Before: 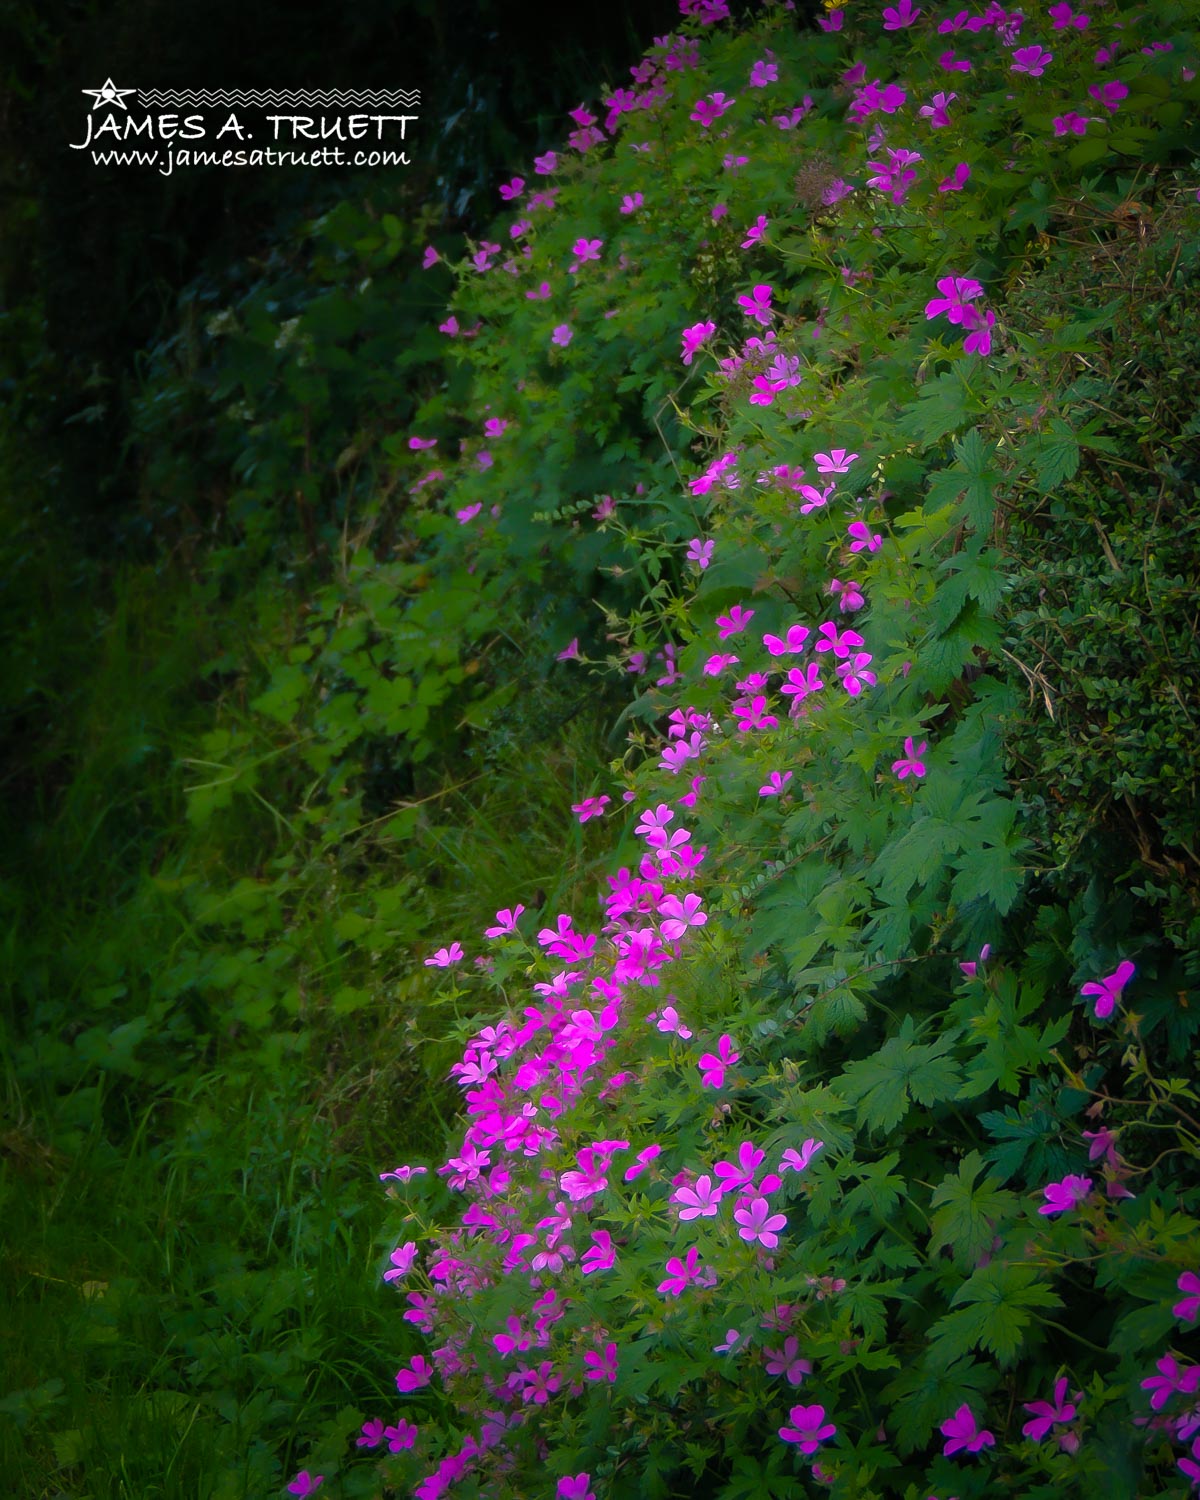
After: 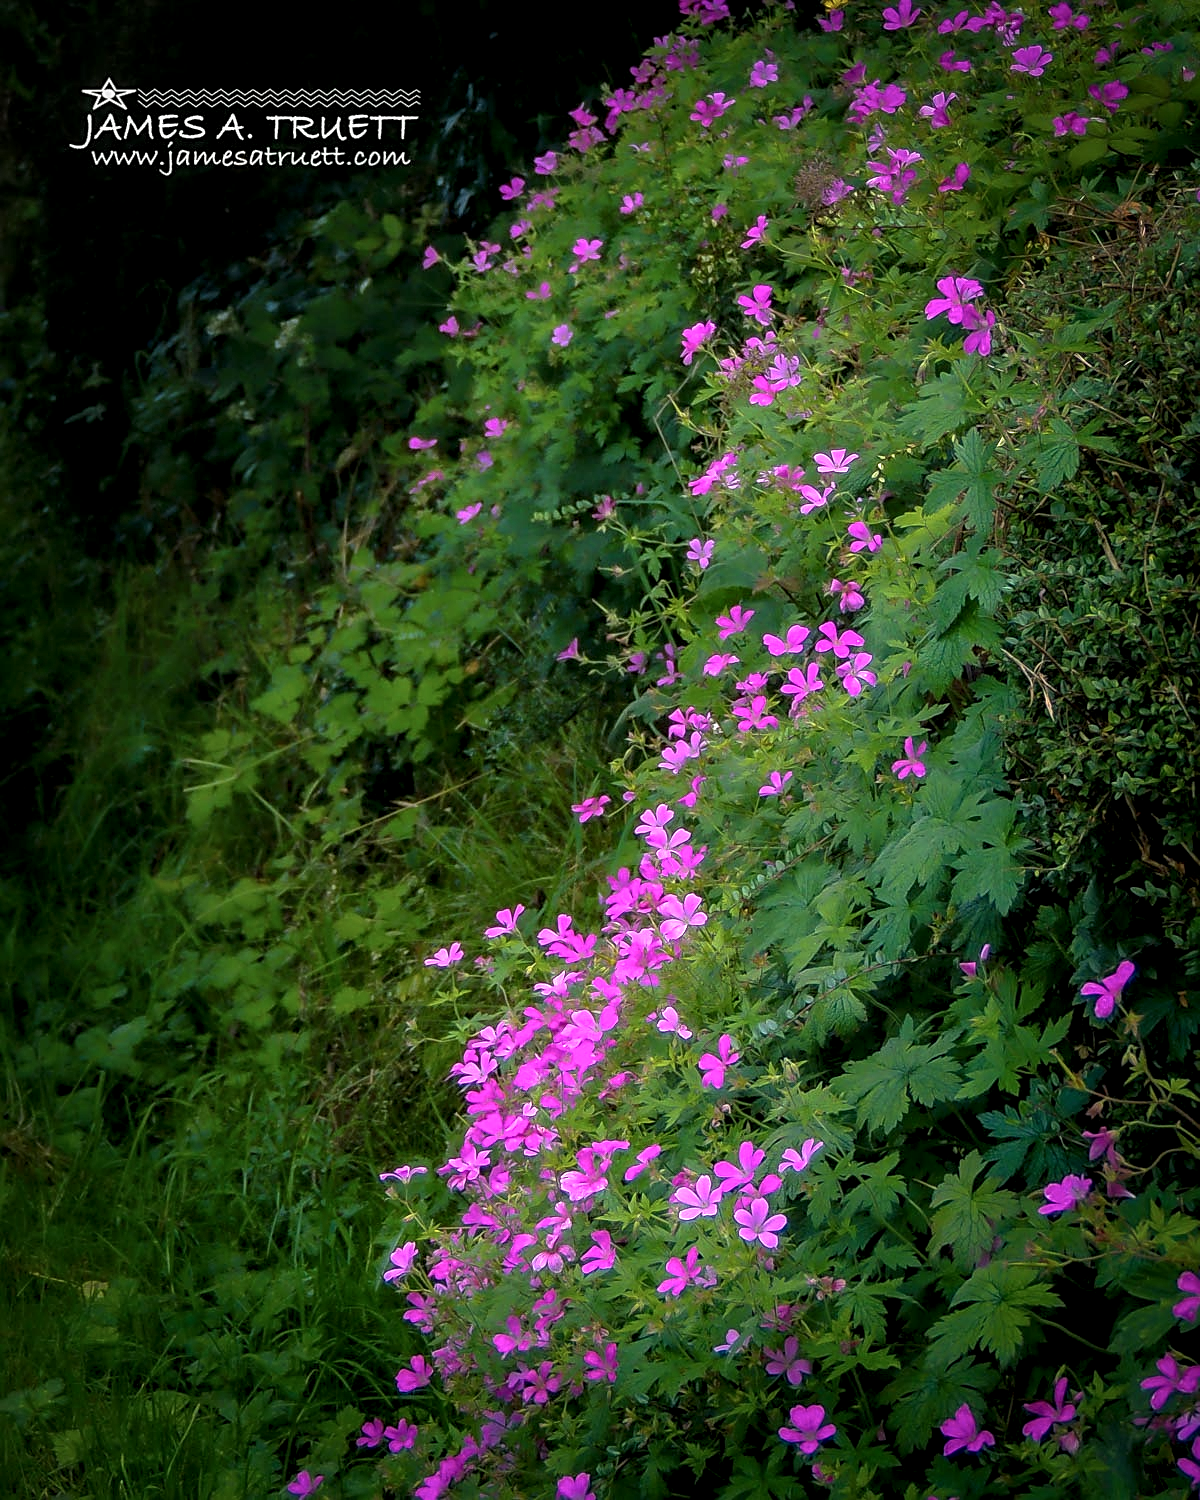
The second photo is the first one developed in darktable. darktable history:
local contrast: detail 160%
sharpen: amount 0.498
